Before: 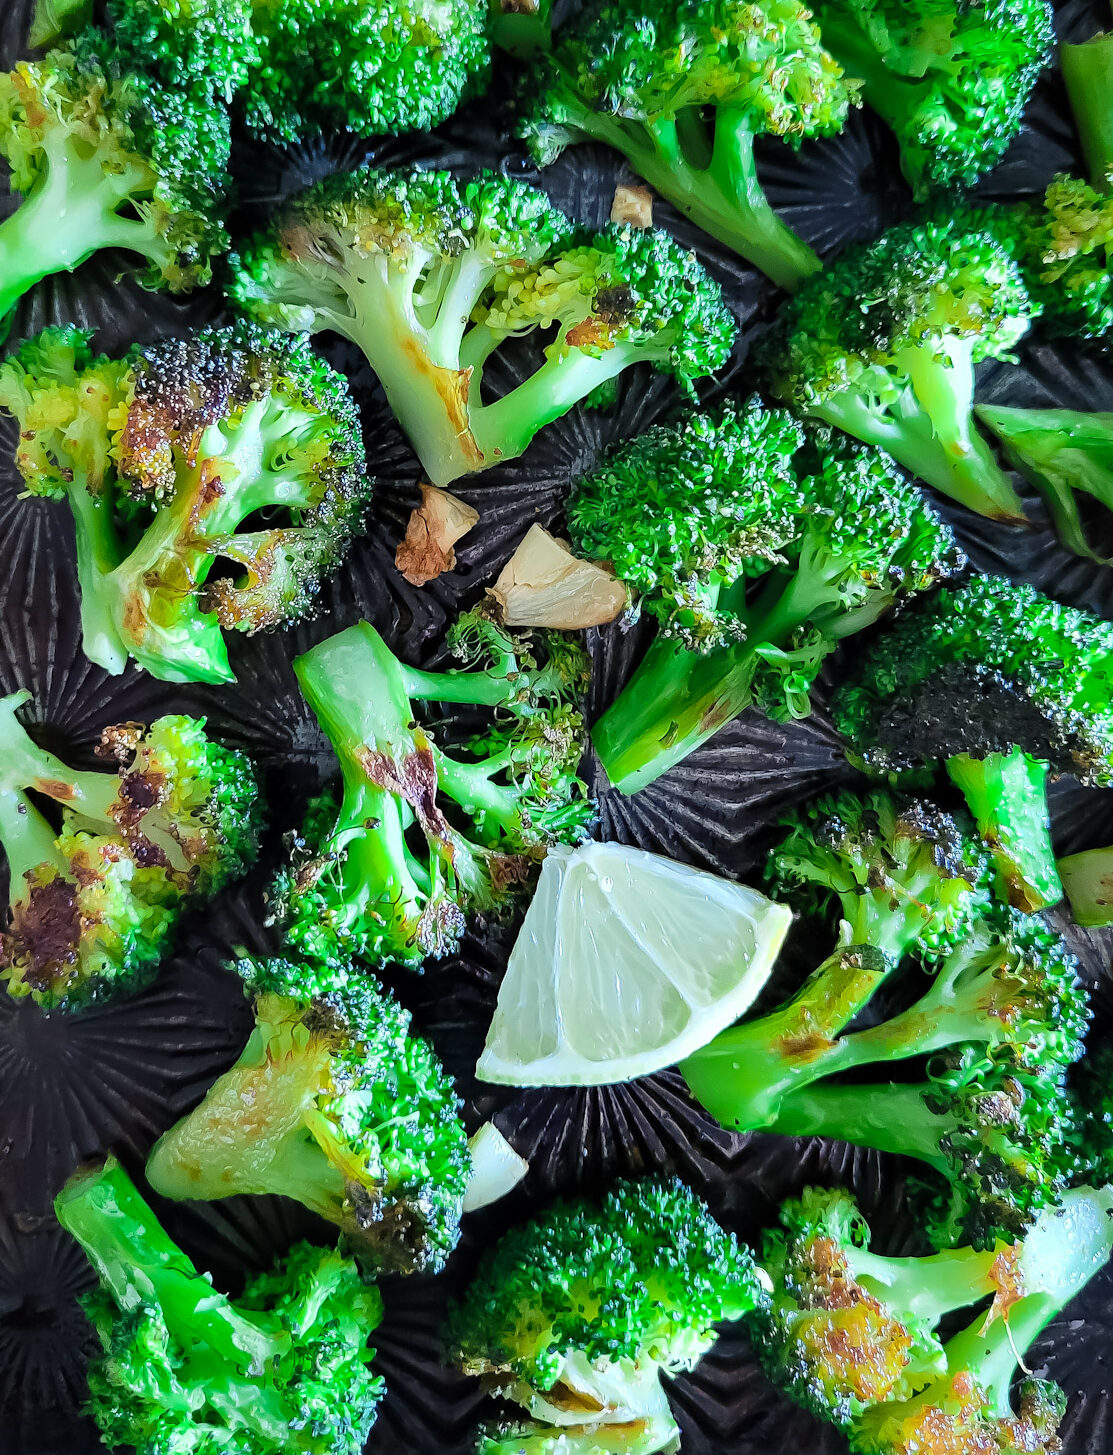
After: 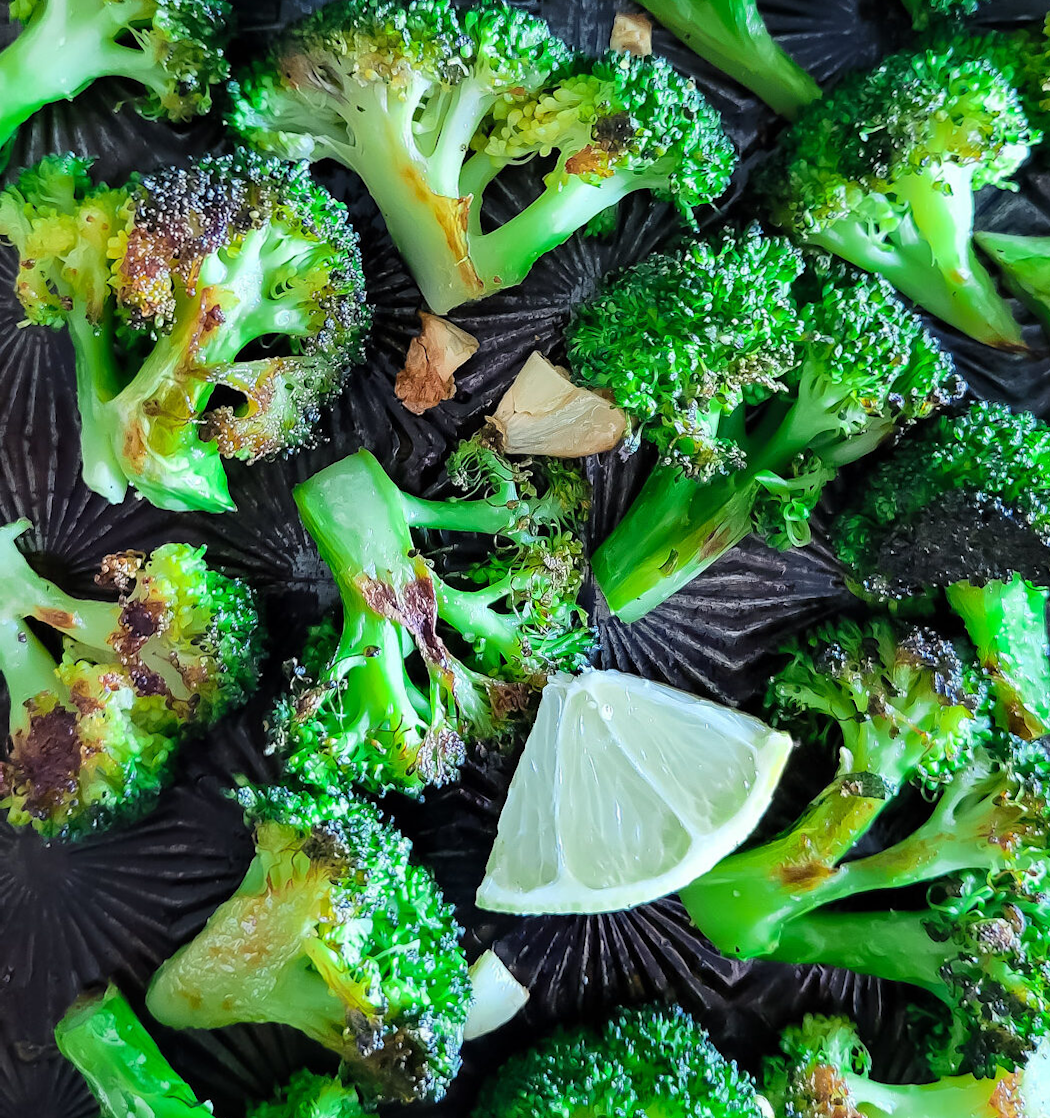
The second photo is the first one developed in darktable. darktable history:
crop and rotate: angle 0.074°, top 11.784%, right 5.429%, bottom 11.195%
